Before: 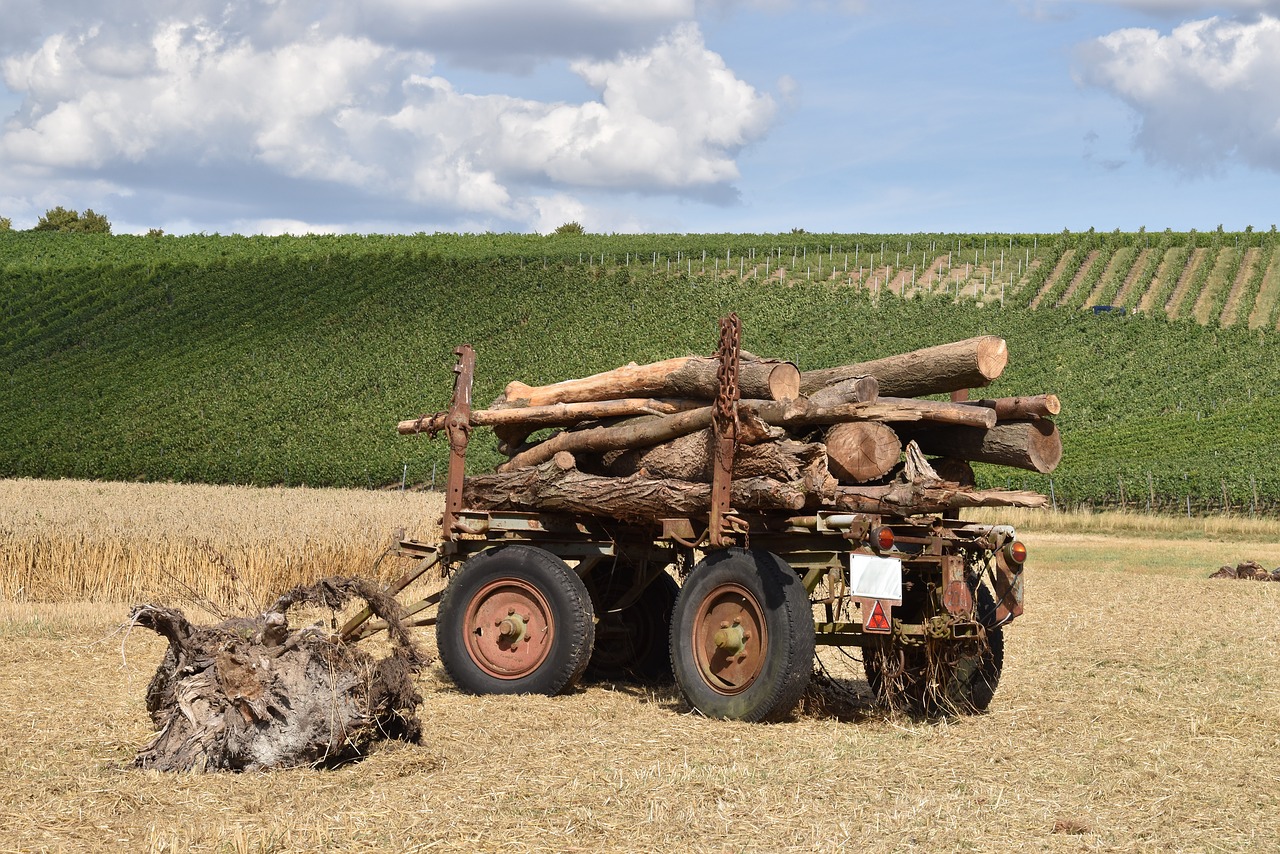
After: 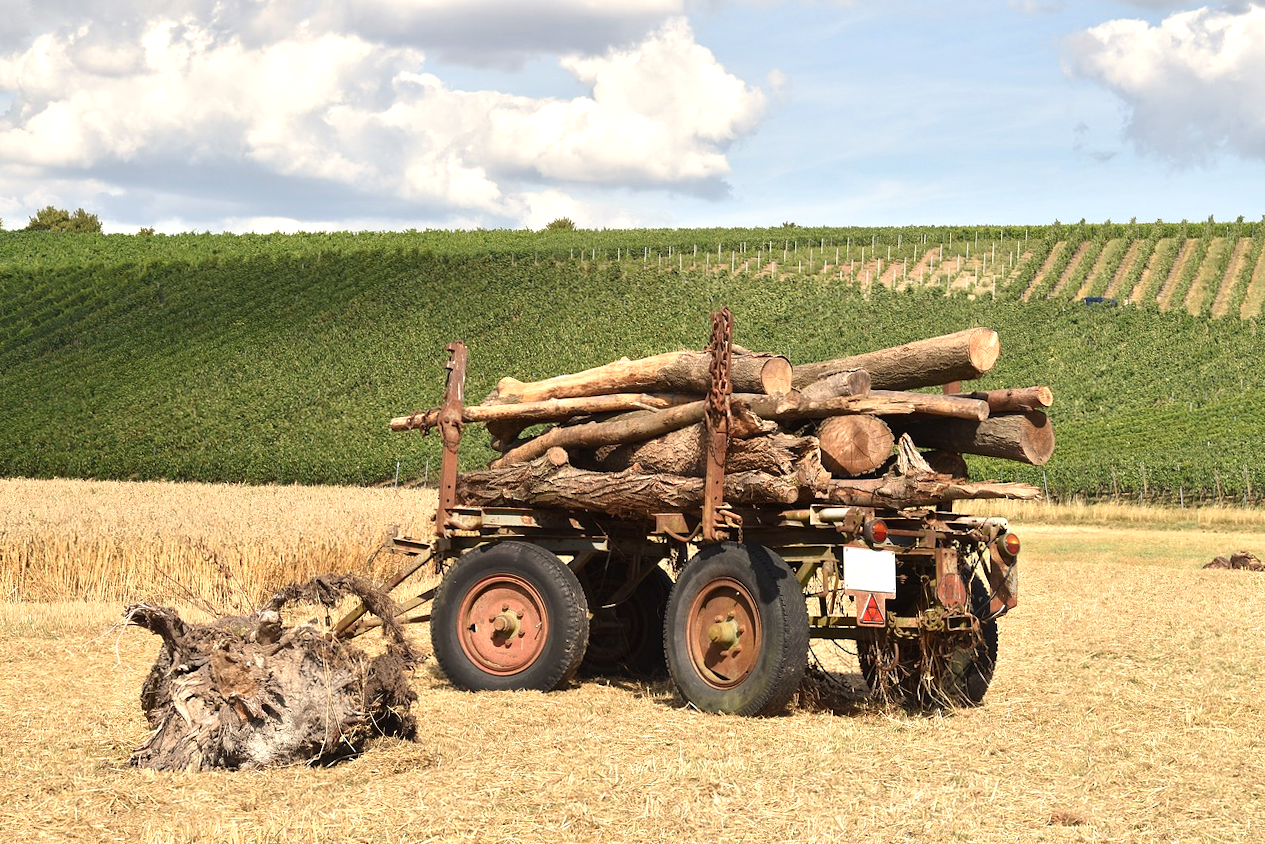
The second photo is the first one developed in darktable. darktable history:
rotate and perspective: rotation -0.45°, automatic cropping original format, crop left 0.008, crop right 0.992, crop top 0.012, crop bottom 0.988
exposure: black level correction 0, exposure 0.5 EV, compensate highlight preservation false
white balance: red 1.045, blue 0.932
